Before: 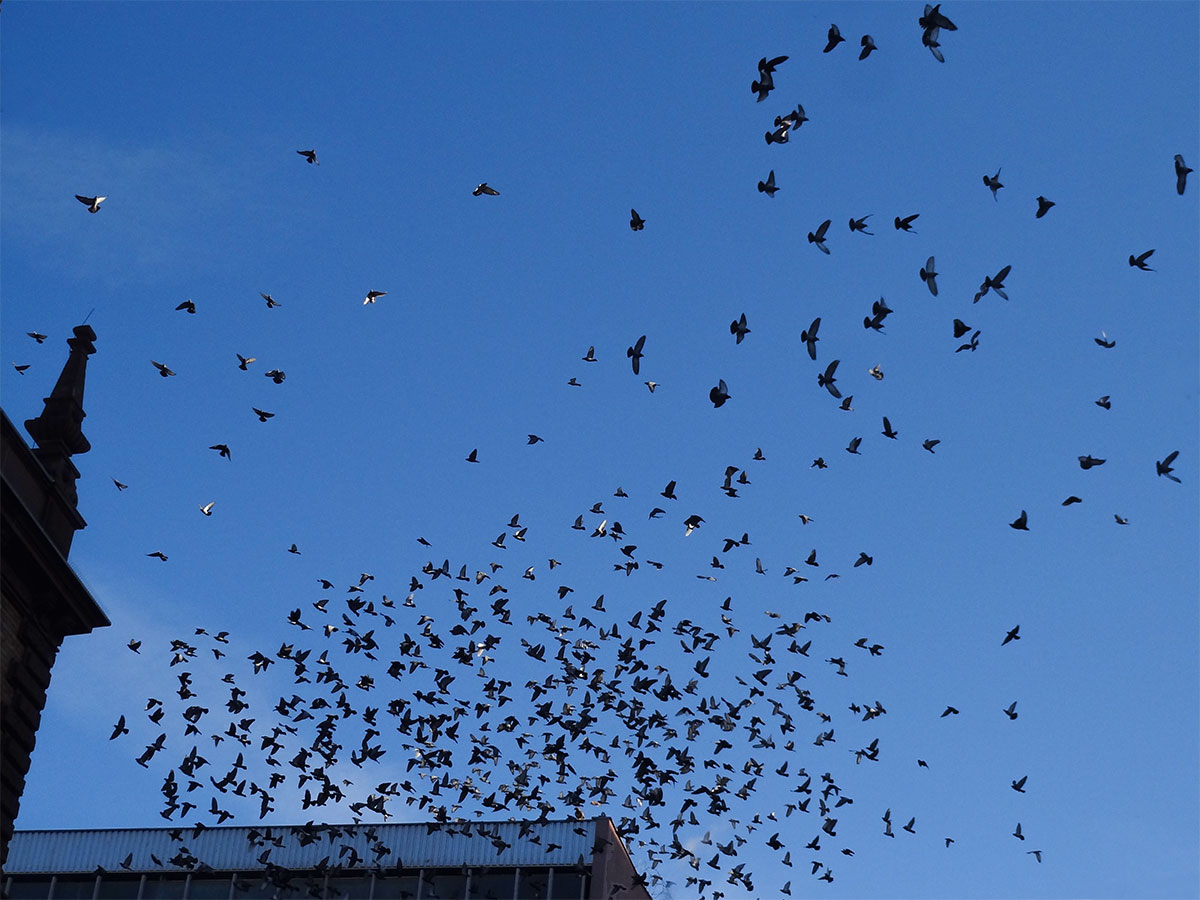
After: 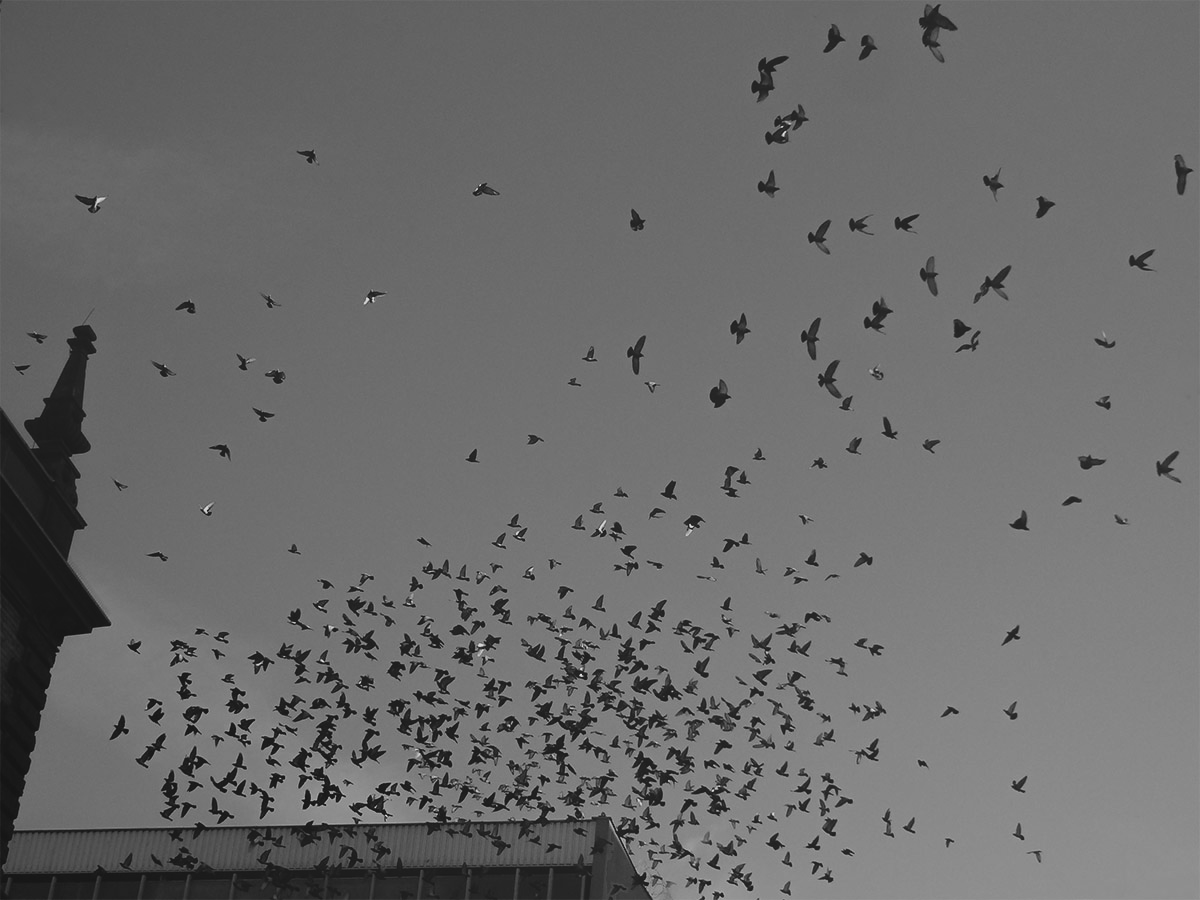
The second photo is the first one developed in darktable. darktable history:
monochrome: on, module defaults
local contrast: detail 69%
